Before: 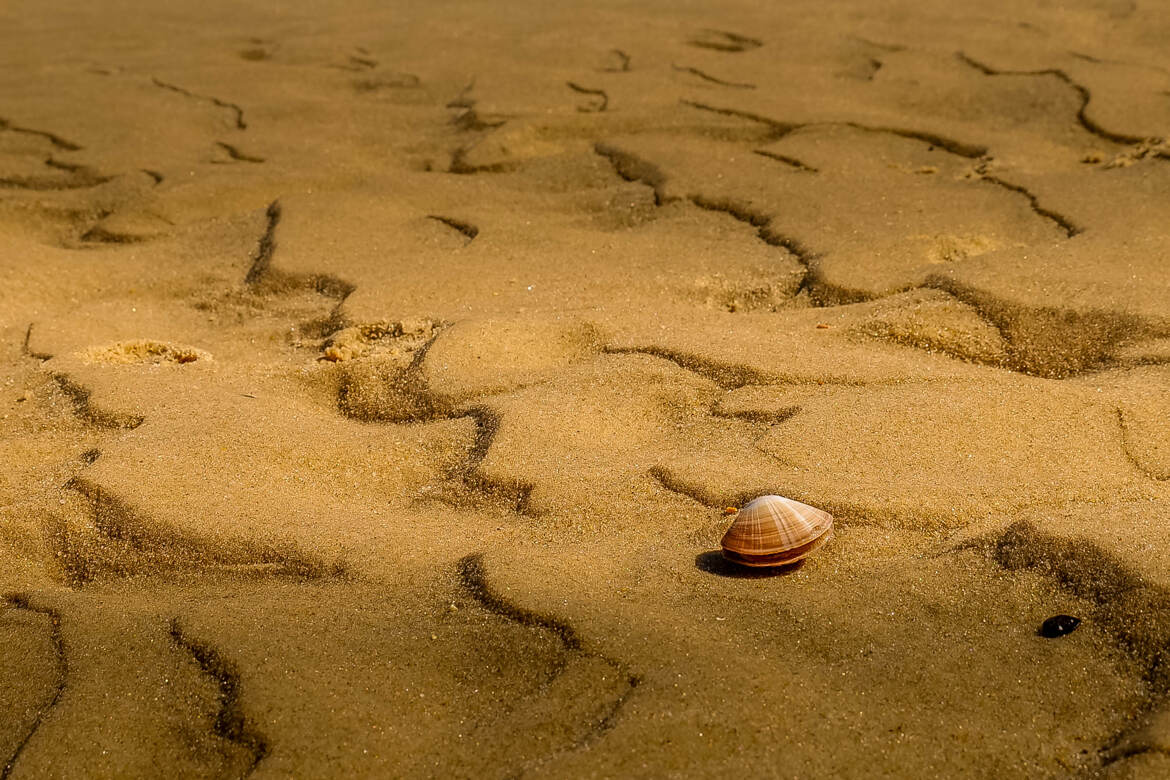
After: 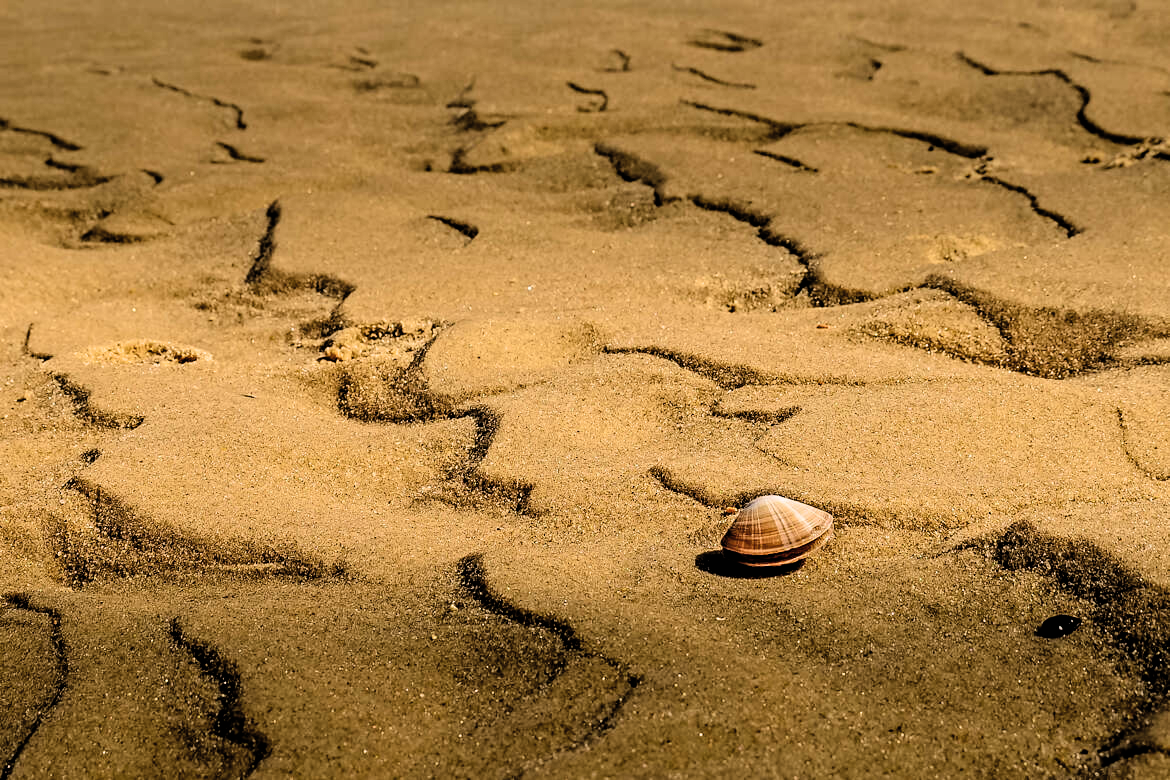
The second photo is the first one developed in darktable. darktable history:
contrast brightness saturation: contrast 0.051, brightness 0.064, saturation 0.011
contrast equalizer: y [[0.5, 0.501, 0.525, 0.597, 0.58, 0.514], [0.5 ×6], [0.5 ×6], [0 ×6], [0 ×6]]
filmic rgb: black relative exposure -4.06 EV, white relative exposure 2.99 EV, threshold 2.95 EV, hardness 2.99, contrast 1.495, enable highlight reconstruction true
